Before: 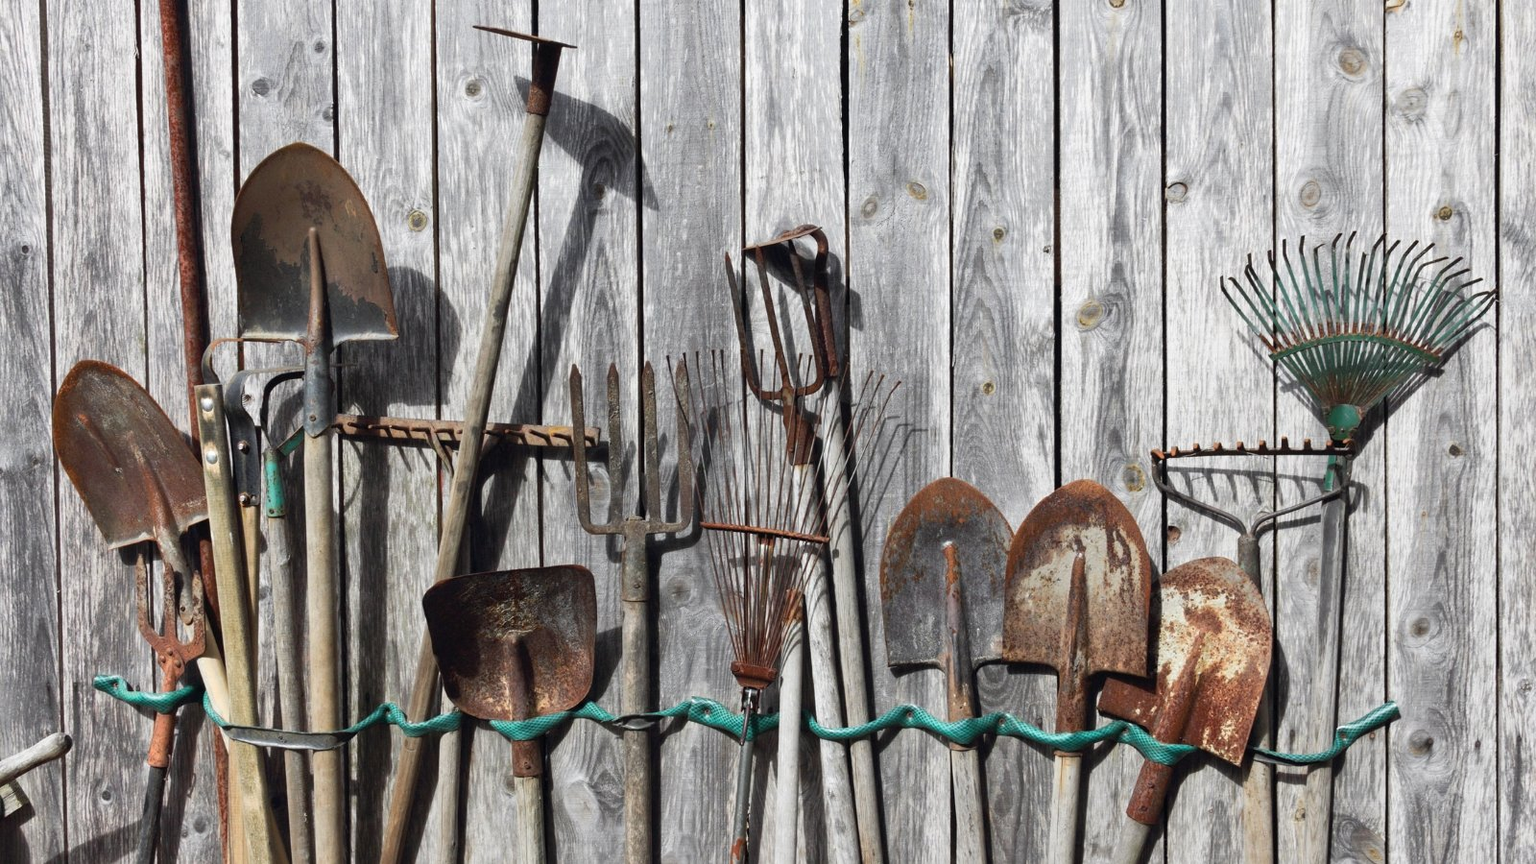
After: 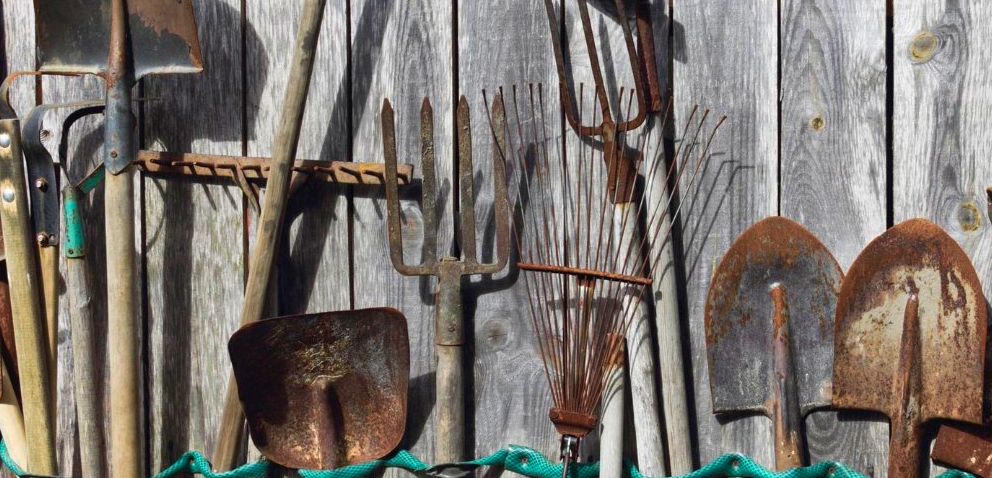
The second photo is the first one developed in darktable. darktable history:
velvia: strength 45%
crop: left 13.312%, top 31.28%, right 24.627%, bottom 15.582%
